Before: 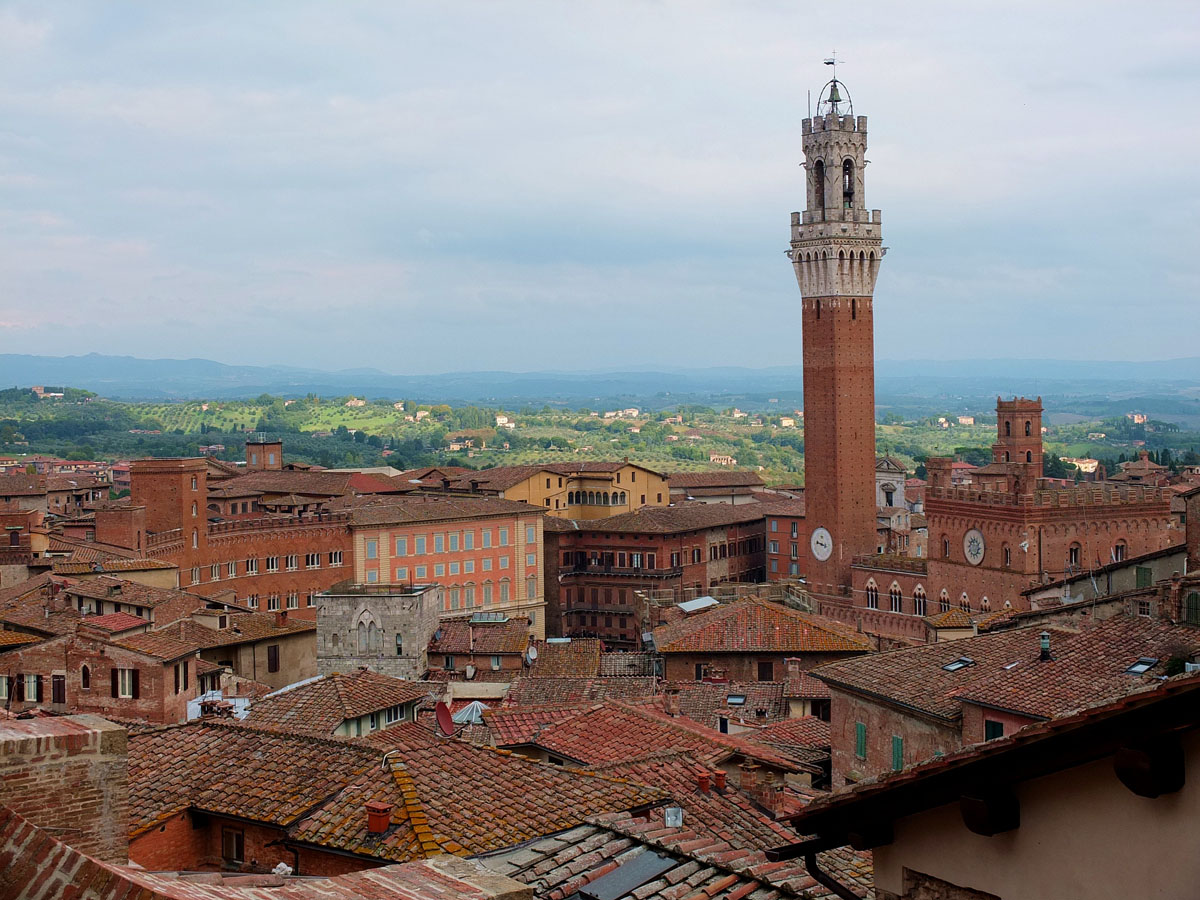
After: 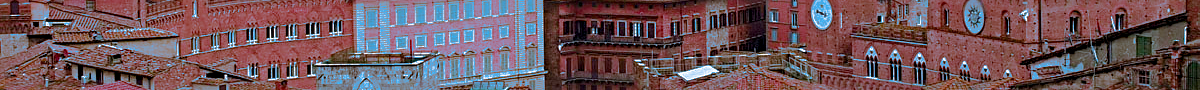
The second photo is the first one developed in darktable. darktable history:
local contrast: on, module defaults
split-toning: shadows › hue 220°, shadows › saturation 0.64, highlights › hue 220°, highlights › saturation 0.64, balance 0, compress 5.22%
crop and rotate: top 59.084%, bottom 30.916%
color correction: saturation 1.34
shadows and highlights: radius 93.07, shadows -14.46, white point adjustment 0.23, highlights 31.48, compress 48.23%, highlights color adjustment 52.79%, soften with gaussian
exposure: black level correction 0, exposure 0.5 EV, compensate exposure bias true, compensate highlight preservation false
sharpen: radius 4
color balance rgb: perceptual saturation grading › global saturation 20%, global vibrance 10%
